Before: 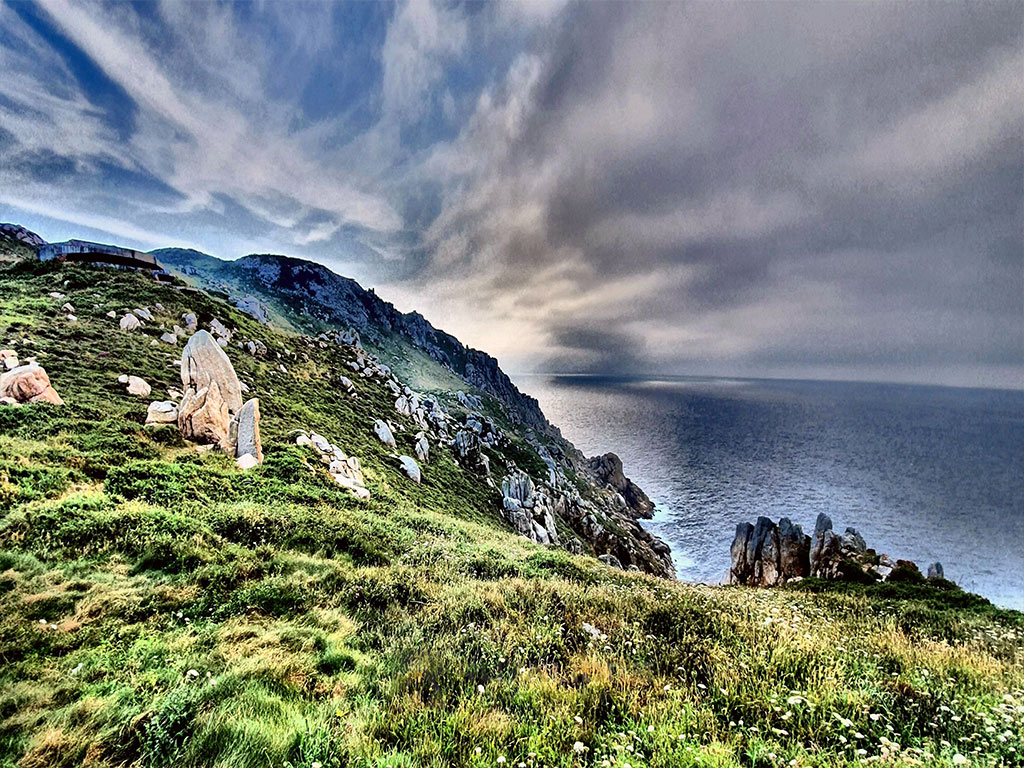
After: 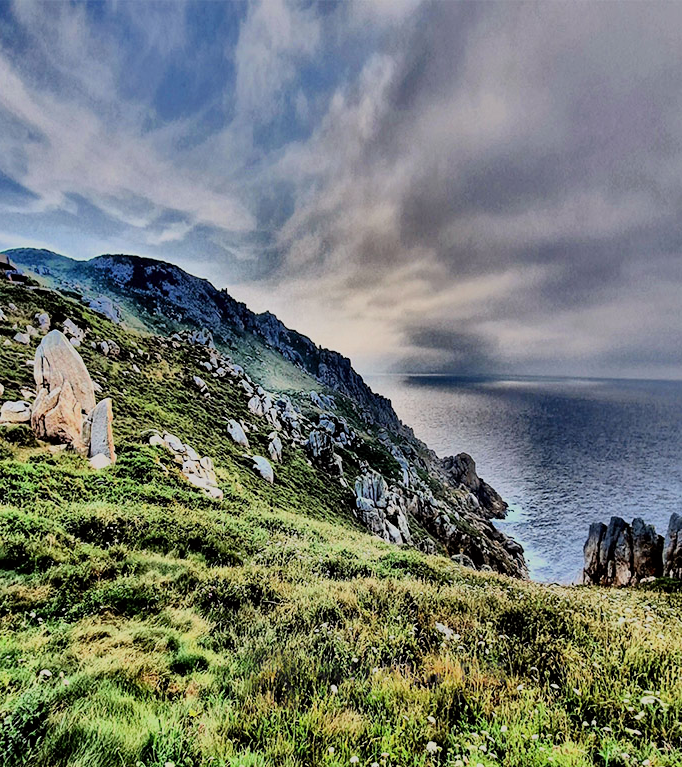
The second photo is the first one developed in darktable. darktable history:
filmic rgb: black relative exposure -7.65 EV, white relative exposure 4.56 EV, hardness 3.61, color science v6 (2022)
crop and rotate: left 14.367%, right 18.981%
